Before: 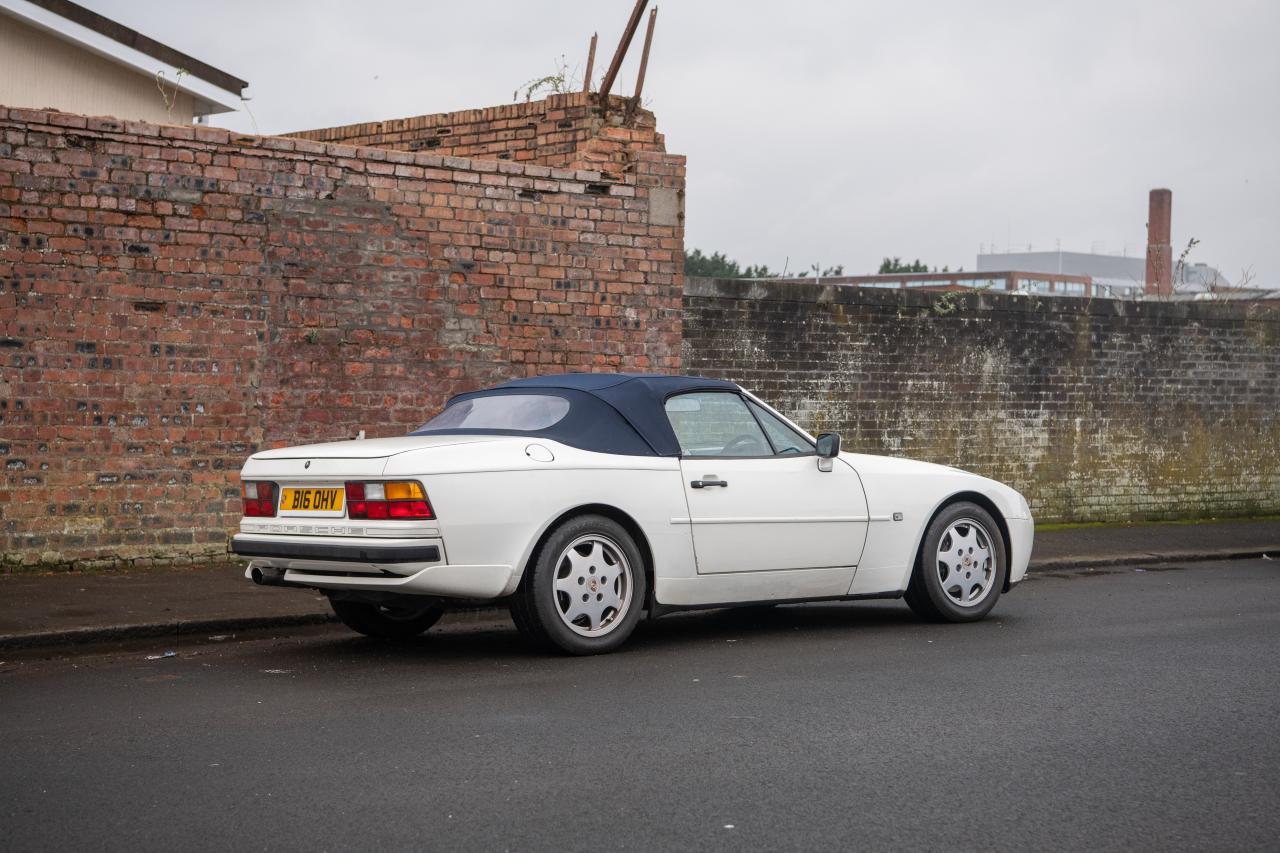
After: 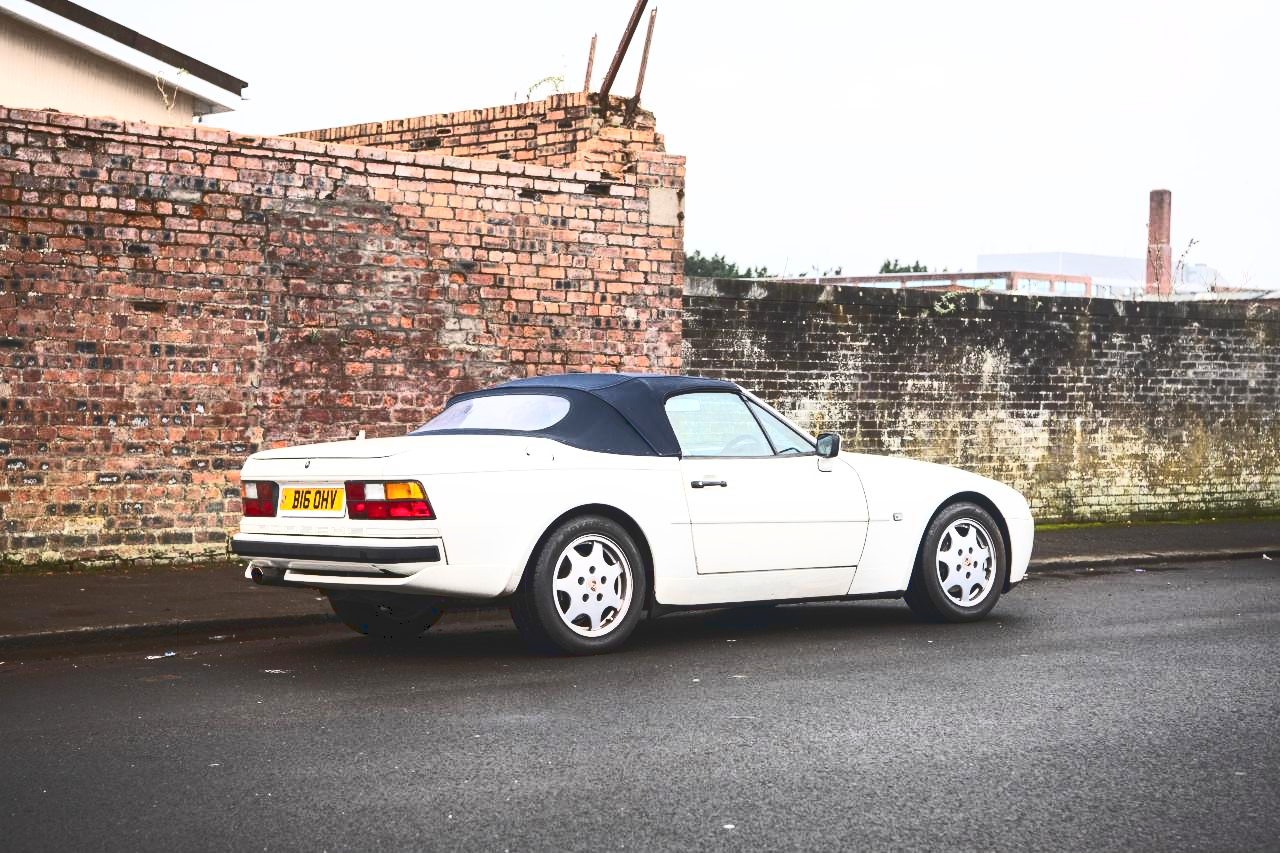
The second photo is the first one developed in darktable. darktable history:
contrast brightness saturation: contrast 0.098, brightness 0.01, saturation 0.02
base curve: curves: ch0 [(0, 0.015) (0.085, 0.116) (0.134, 0.298) (0.19, 0.545) (0.296, 0.764) (0.599, 0.982) (1, 1)]
